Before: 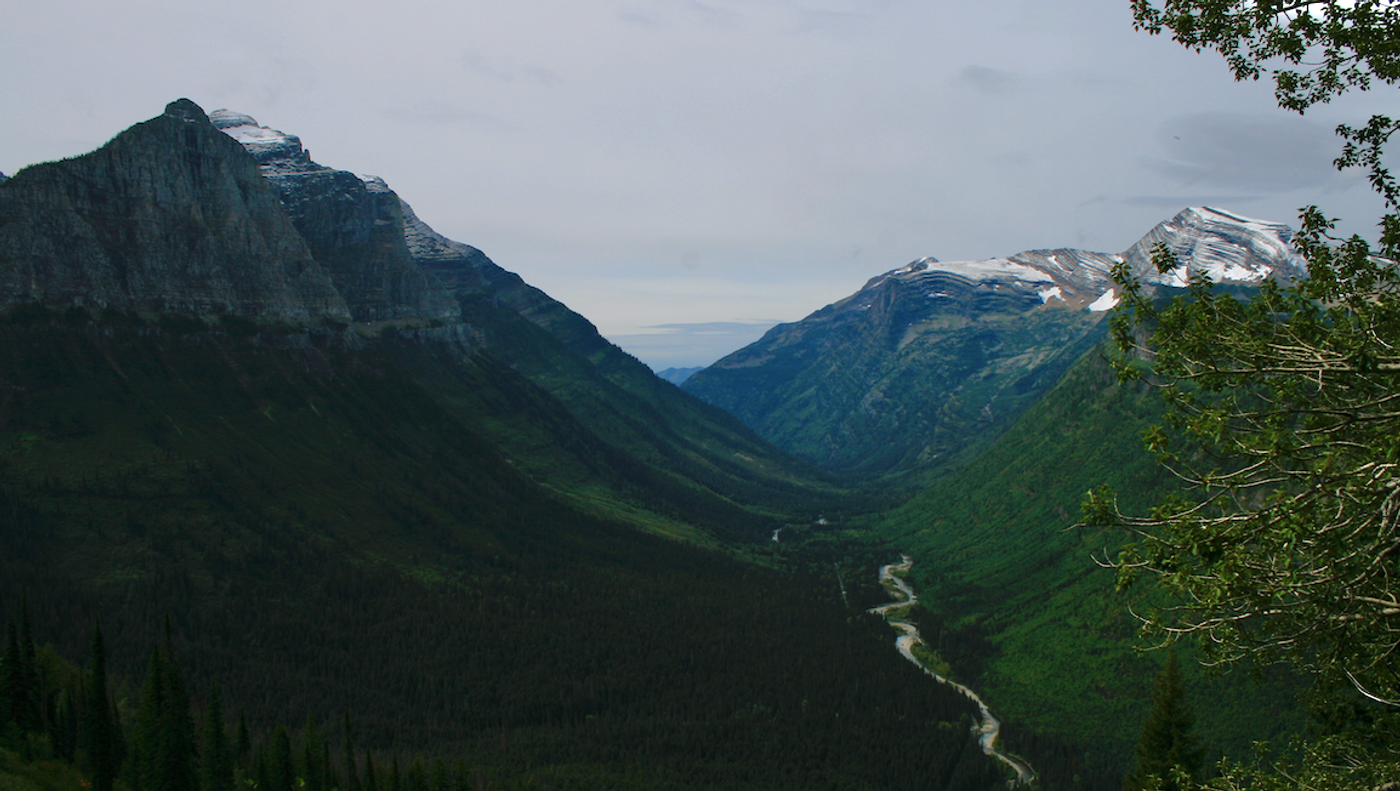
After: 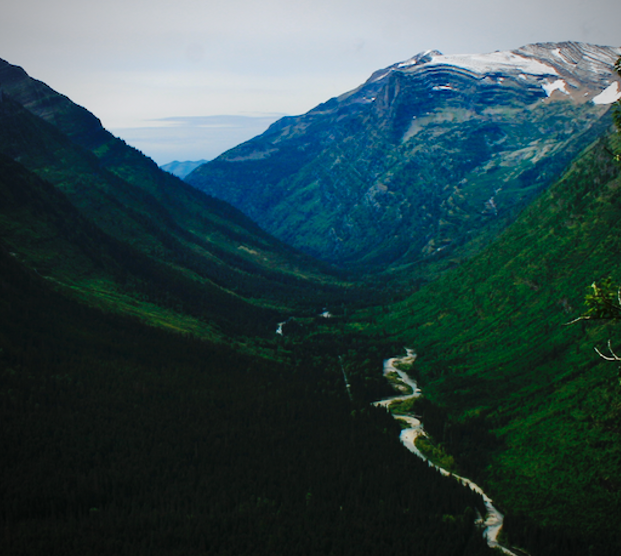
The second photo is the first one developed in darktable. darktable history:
crop: left 35.432%, top 26.233%, right 20.145%, bottom 3.432%
base curve: curves: ch0 [(0, 0) (0.036, 0.025) (0.121, 0.166) (0.206, 0.329) (0.605, 0.79) (1, 1)], preserve colors none
vignetting: fall-off radius 60.92%
